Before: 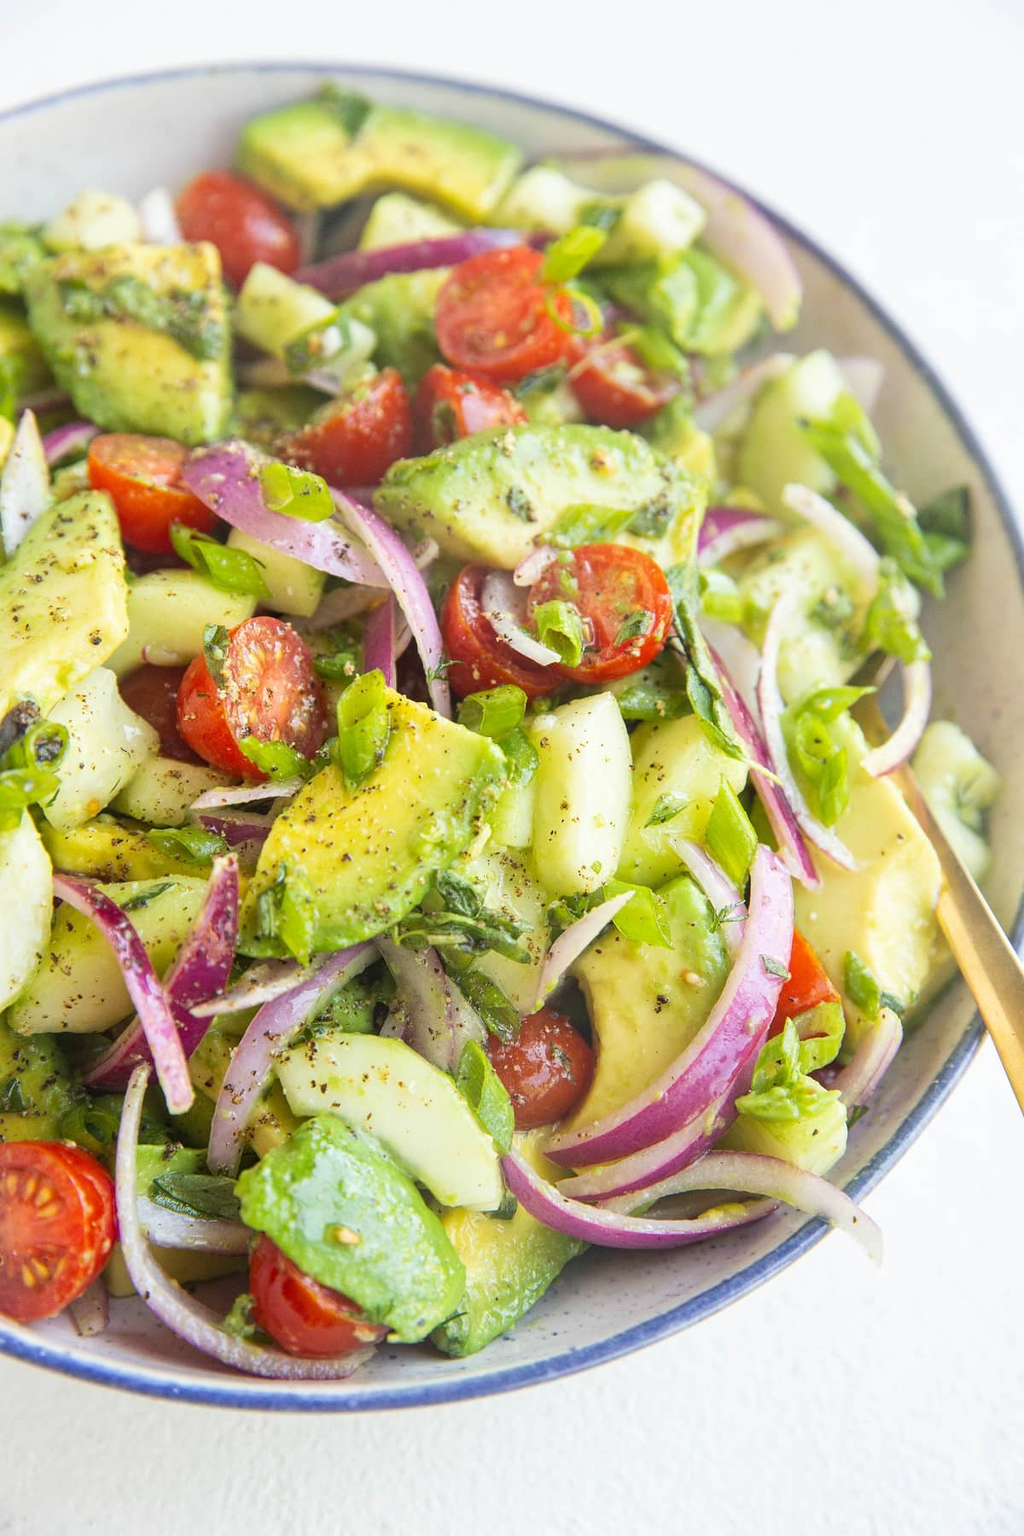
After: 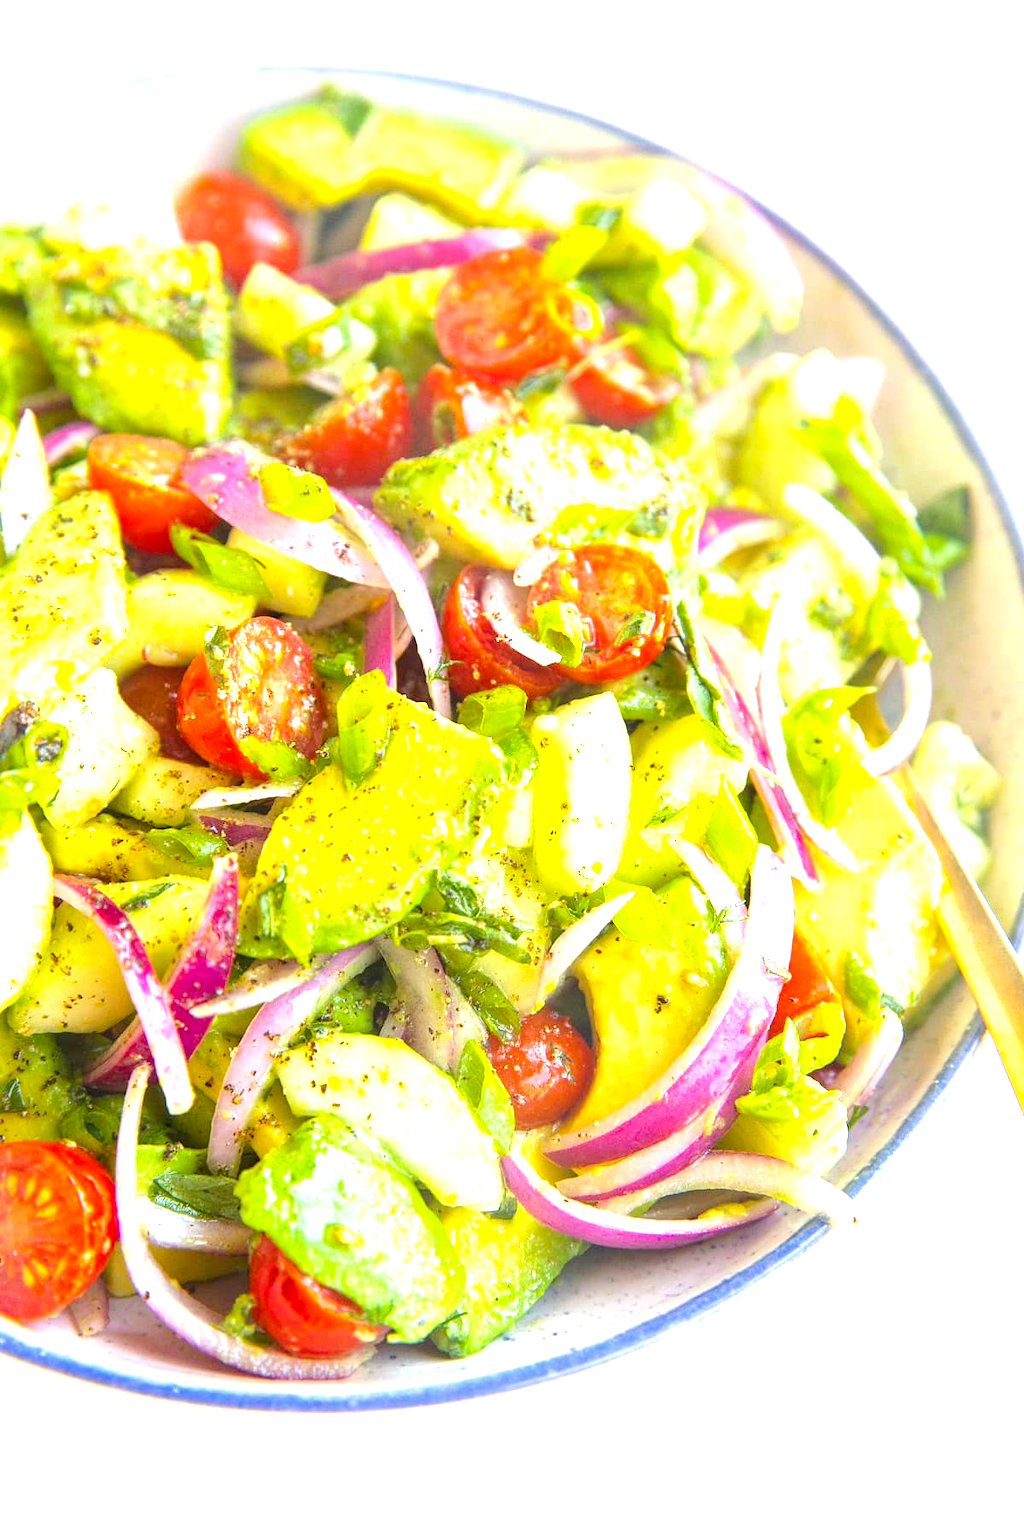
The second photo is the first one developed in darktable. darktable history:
exposure: exposure 1 EV, compensate exposure bias true, compensate highlight preservation false
color balance rgb: perceptual saturation grading › global saturation 29.831%, perceptual brilliance grading › mid-tones 9.36%, perceptual brilliance grading › shadows 15.713%
